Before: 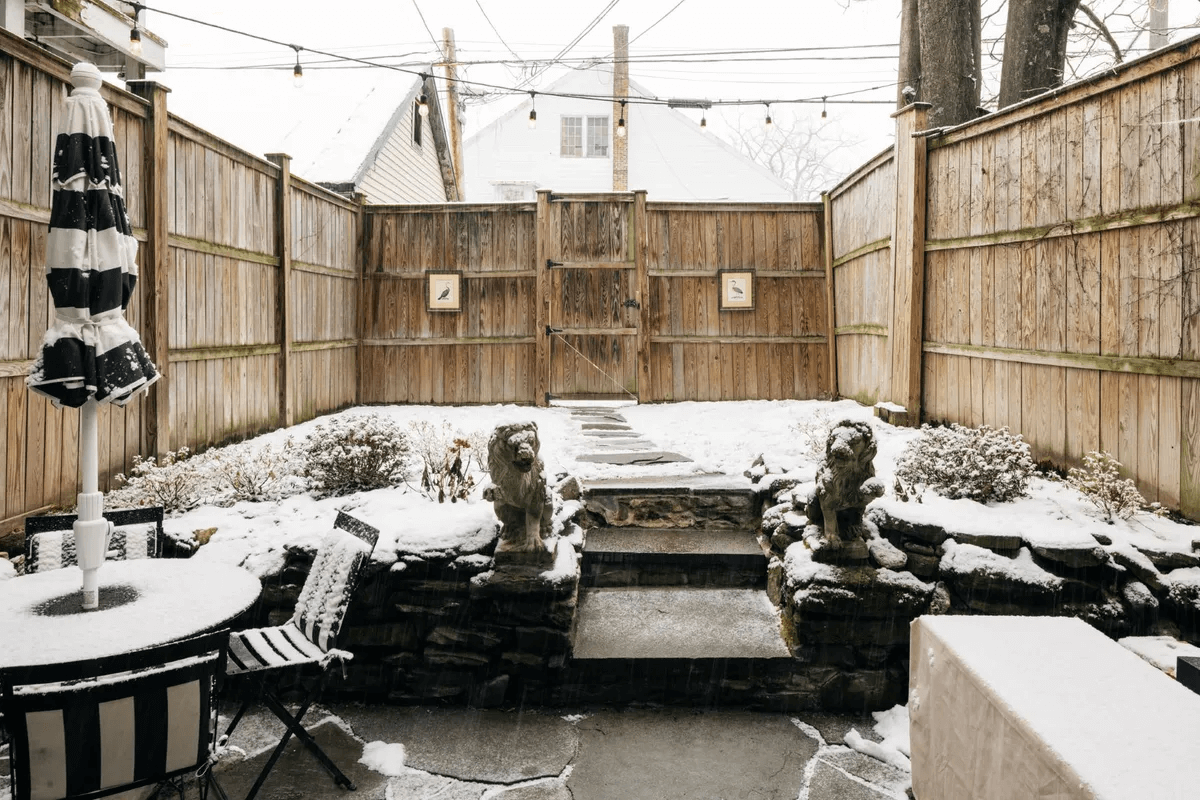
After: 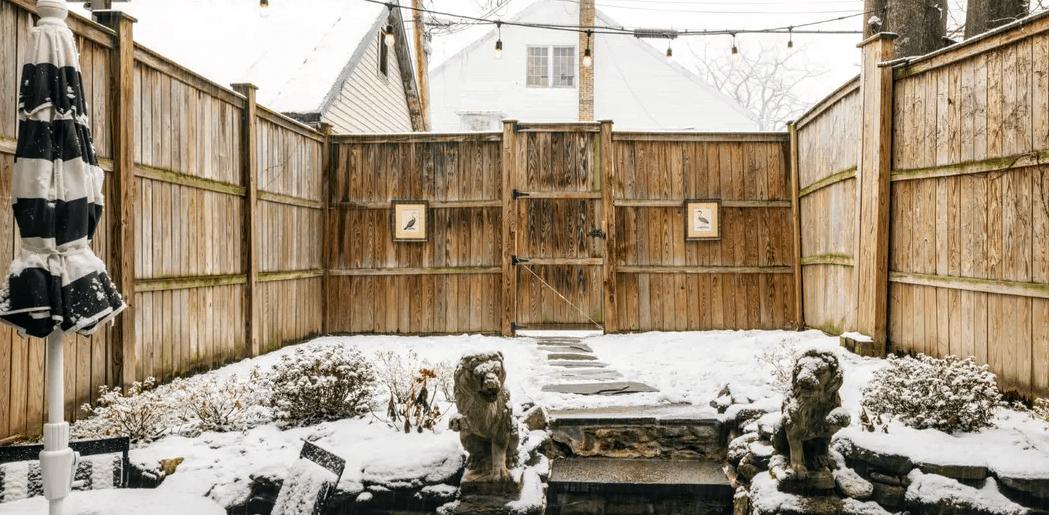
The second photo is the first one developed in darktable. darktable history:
contrast brightness saturation: brightness -0.022, saturation 0.338
local contrast: on, module defaults
crop: left 2.909%, top 8.844%, right 9.607%, bottom 26.658%
